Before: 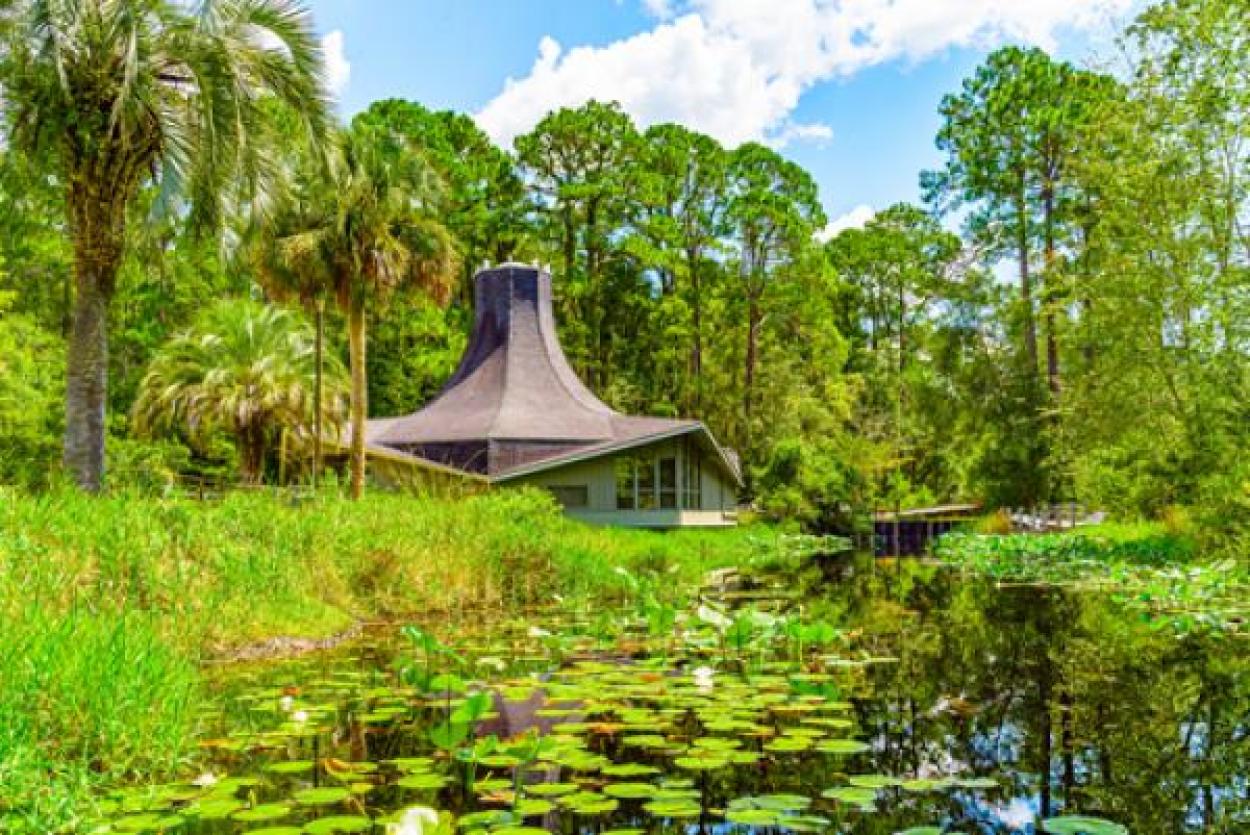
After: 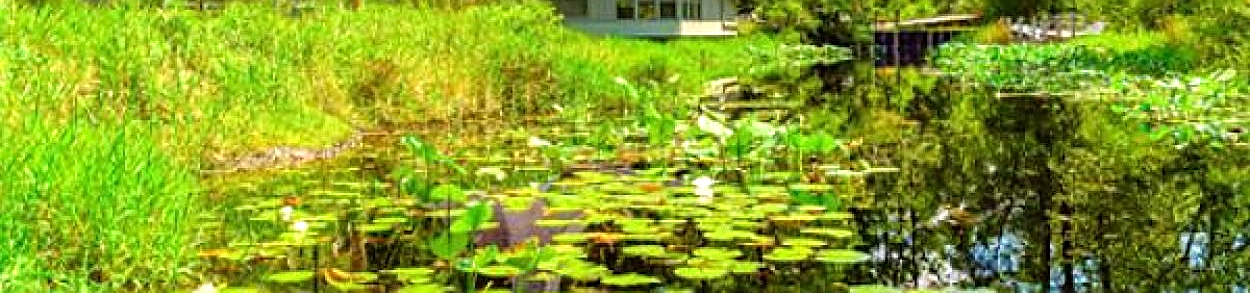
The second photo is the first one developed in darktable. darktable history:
crop and rotate: top 58.77%, bottom 6.107%
tone equalizer: -8 EV -0.398 EV, -7 EV -0.4 EV, -6 EV -0.367 EV, -5 EV -0.257 EV, -3 EV 0.252 EV, -2 EV 0.309 EV, -1 EV 0.4 EV, +0 EV 0.436 EV, mask exposure compensation -0.497 EV
sharpen: on, module defaults
